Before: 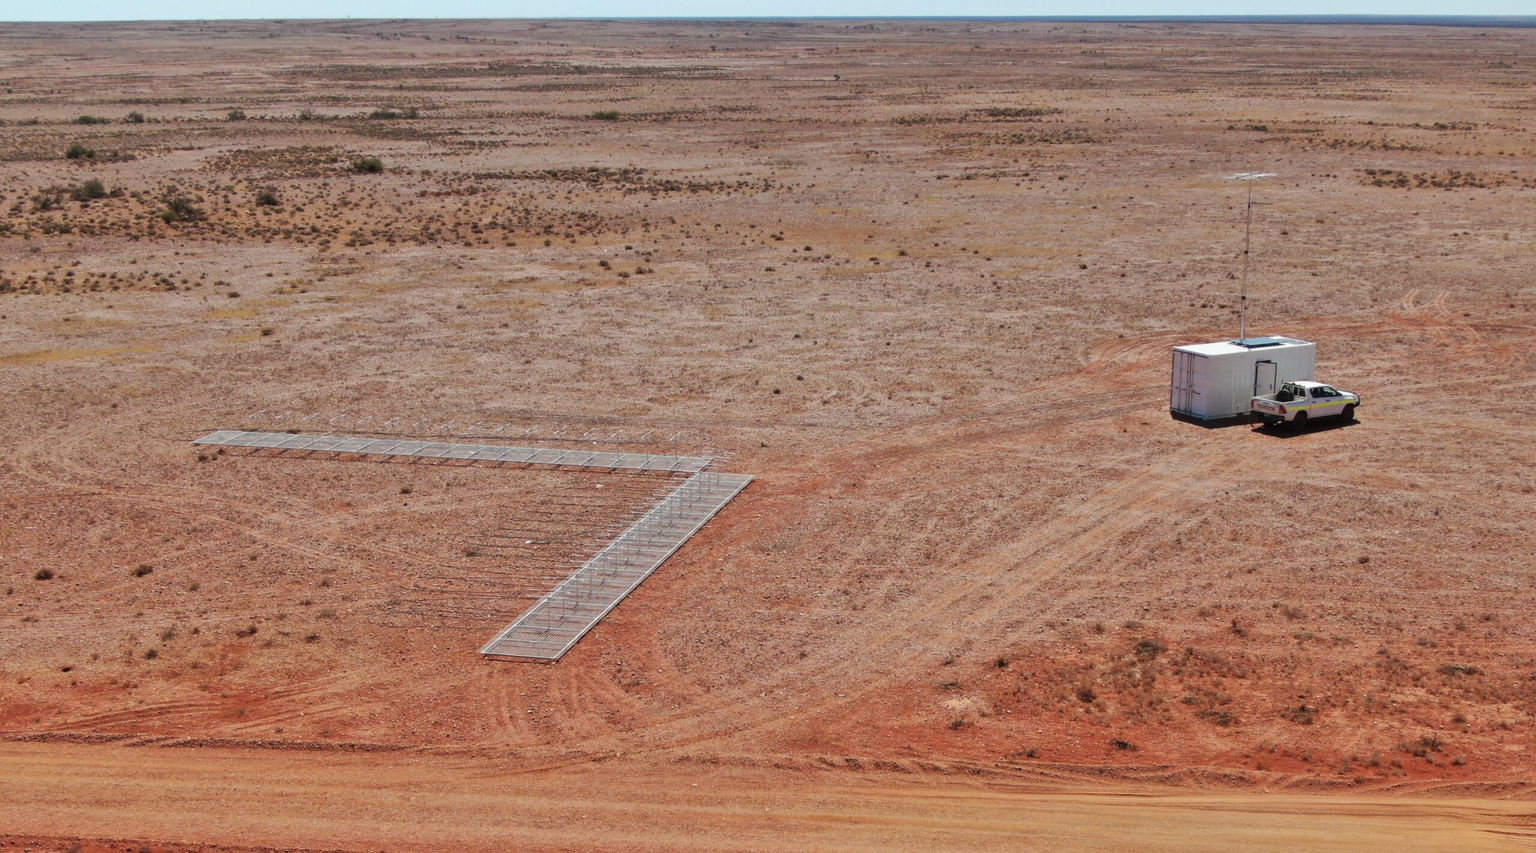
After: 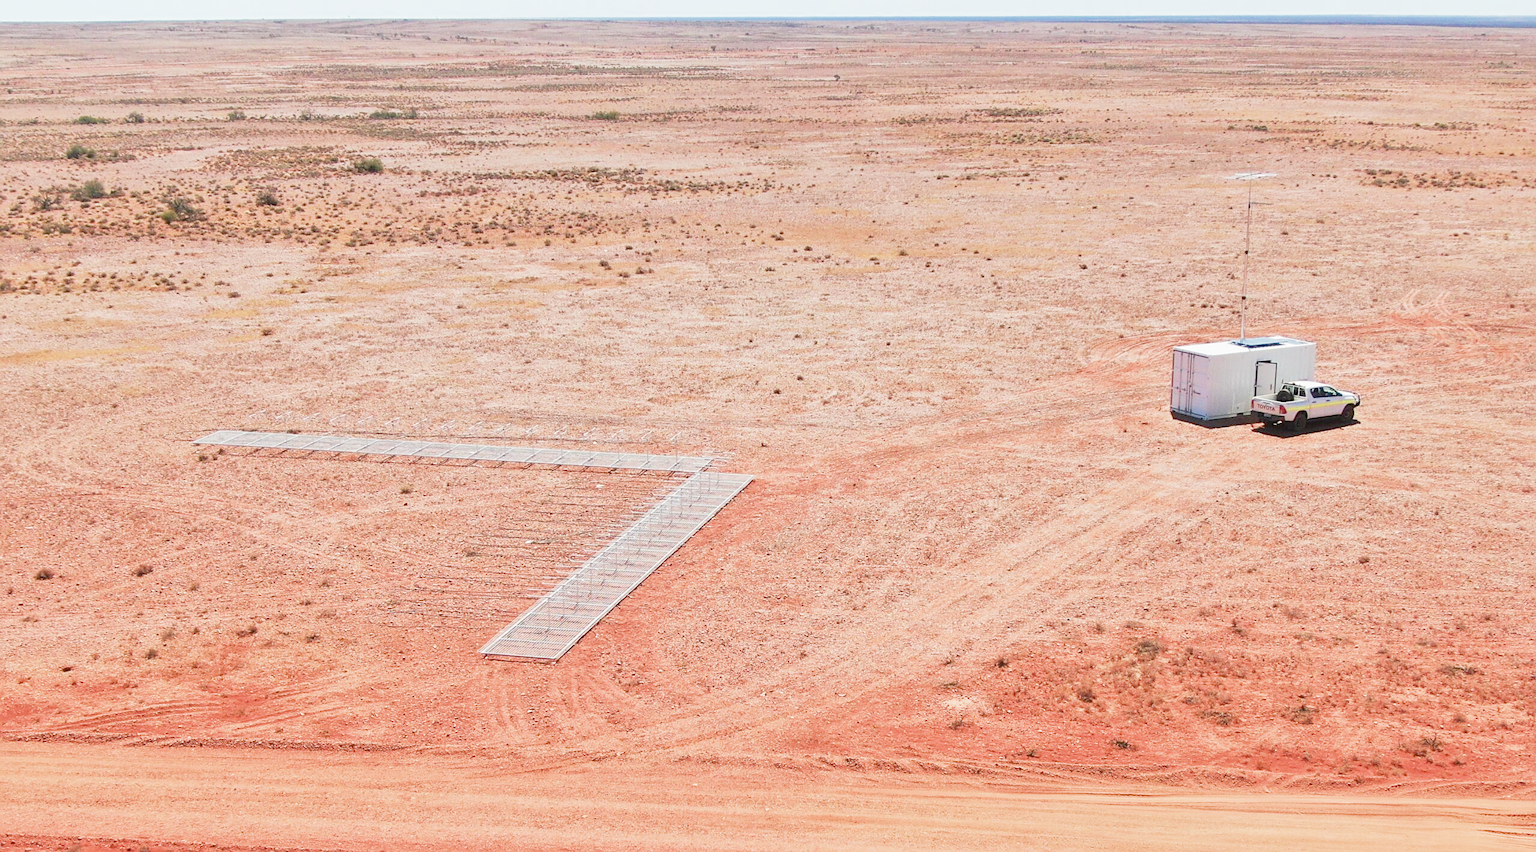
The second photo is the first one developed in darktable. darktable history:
sharpen: on, module defaults
filmic rgb: middle gray luminance 4.29%, black relative exposure -13 EV, white relative exposure 5 EV, threshold 6 EV, target black luminance 0%, hardness 5.19, latitude 59.69%, contrast 0.767, highlights saturation mix 5%, shadows ↔ highlights balance 25.95%, add noise in highlights 0, color science v3 (2019), use custom middle-gray values true, iterations of high-quality reconstruction 0, contrast in highlights soft, enable highlight reconstruction true
